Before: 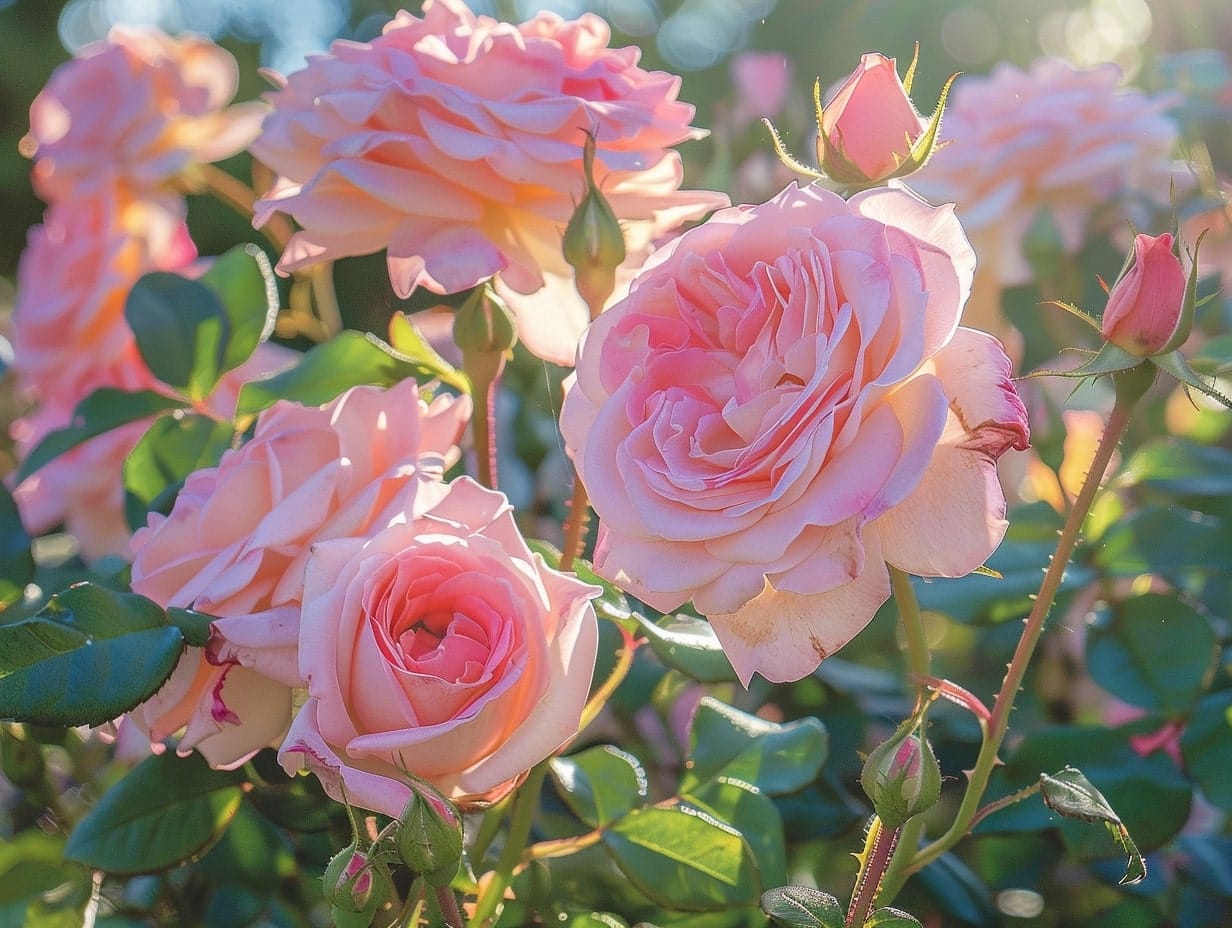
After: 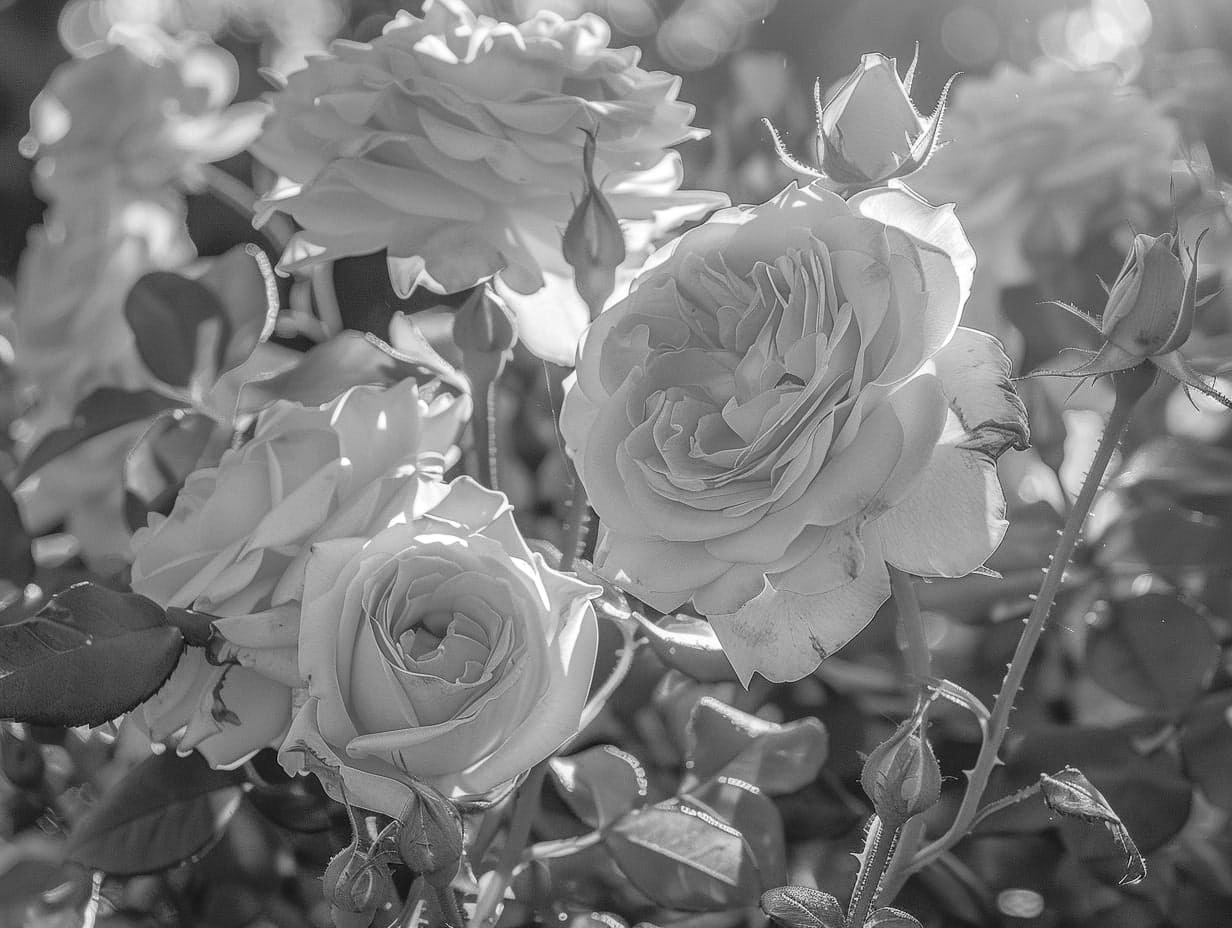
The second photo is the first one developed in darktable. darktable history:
local contrast: highlights 25%, detail 130%
monochrome: a 73.58, b 64.21
color balance rgb: on, module defaults
